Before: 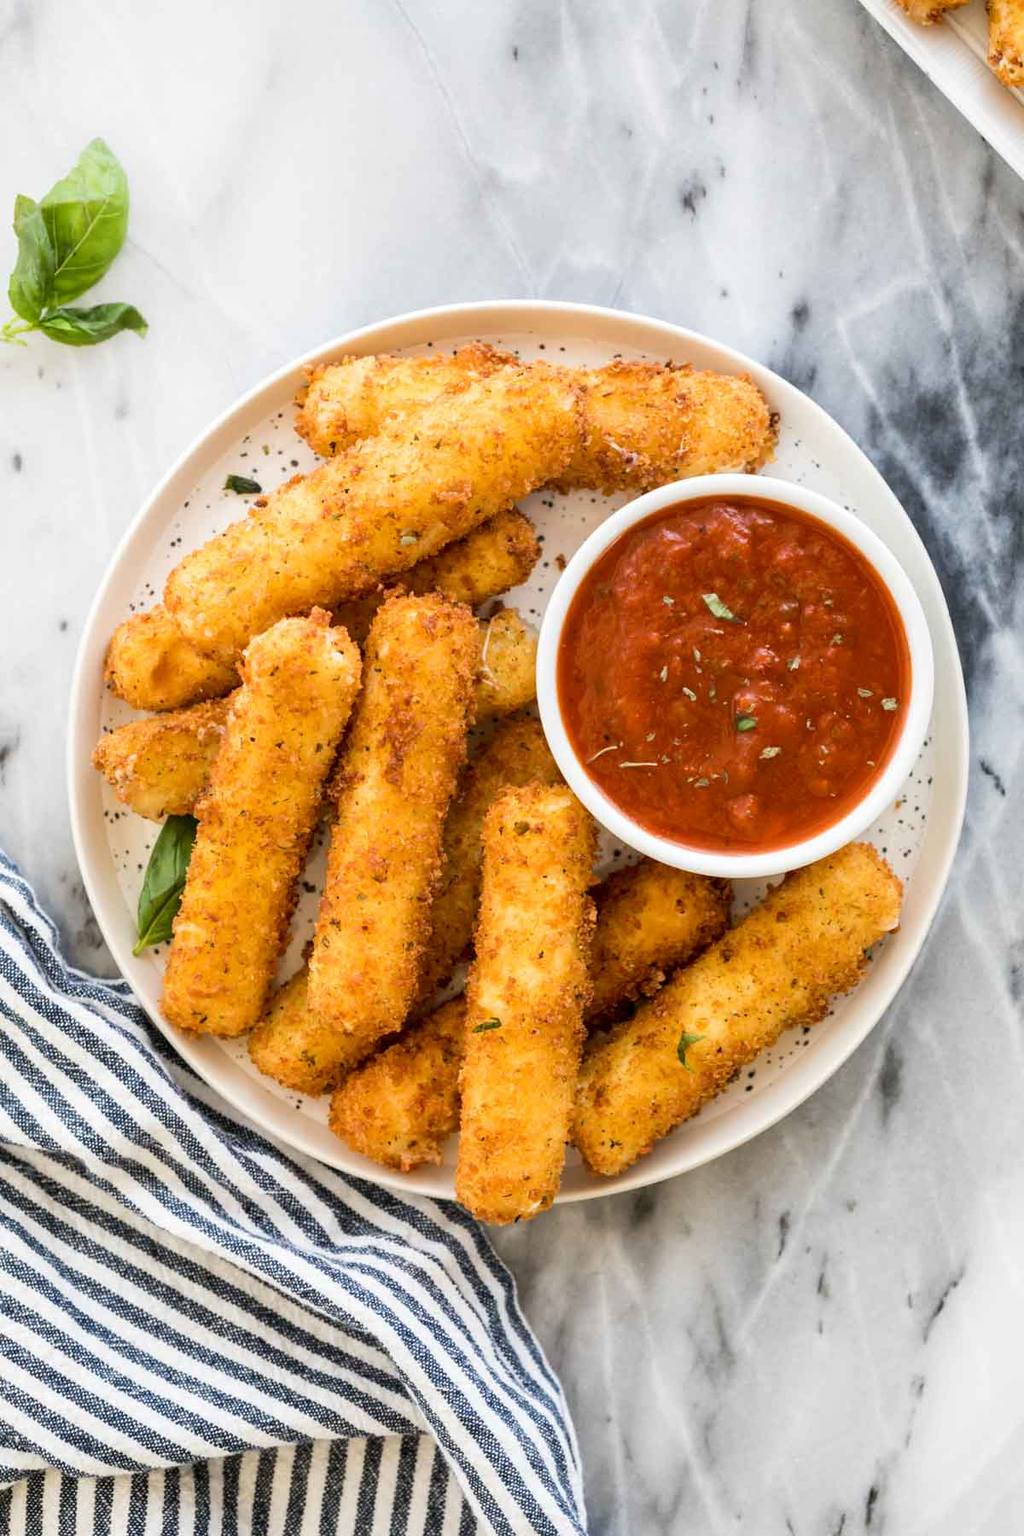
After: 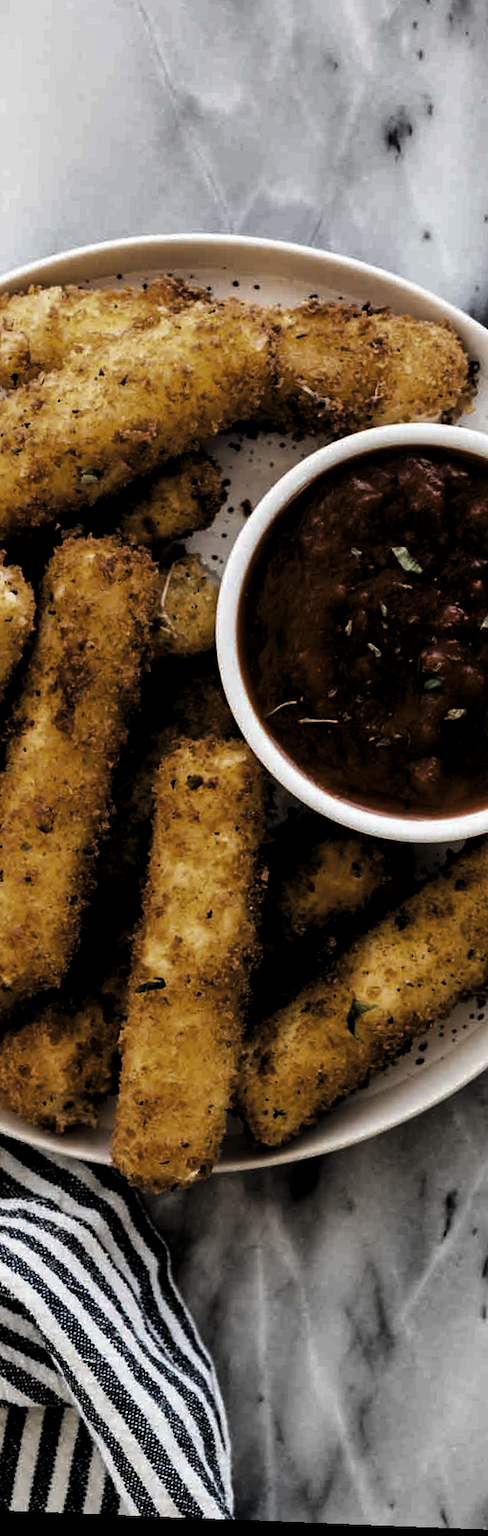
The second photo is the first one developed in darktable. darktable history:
levels: mode automatic, black 8.58%, gray 59.42%, levels [0, 0.445, 1]
crop: left 33.452%, top 6.025%, right 23.155%
rotate and perspective: rotation 2.27°, automatic cropping off
